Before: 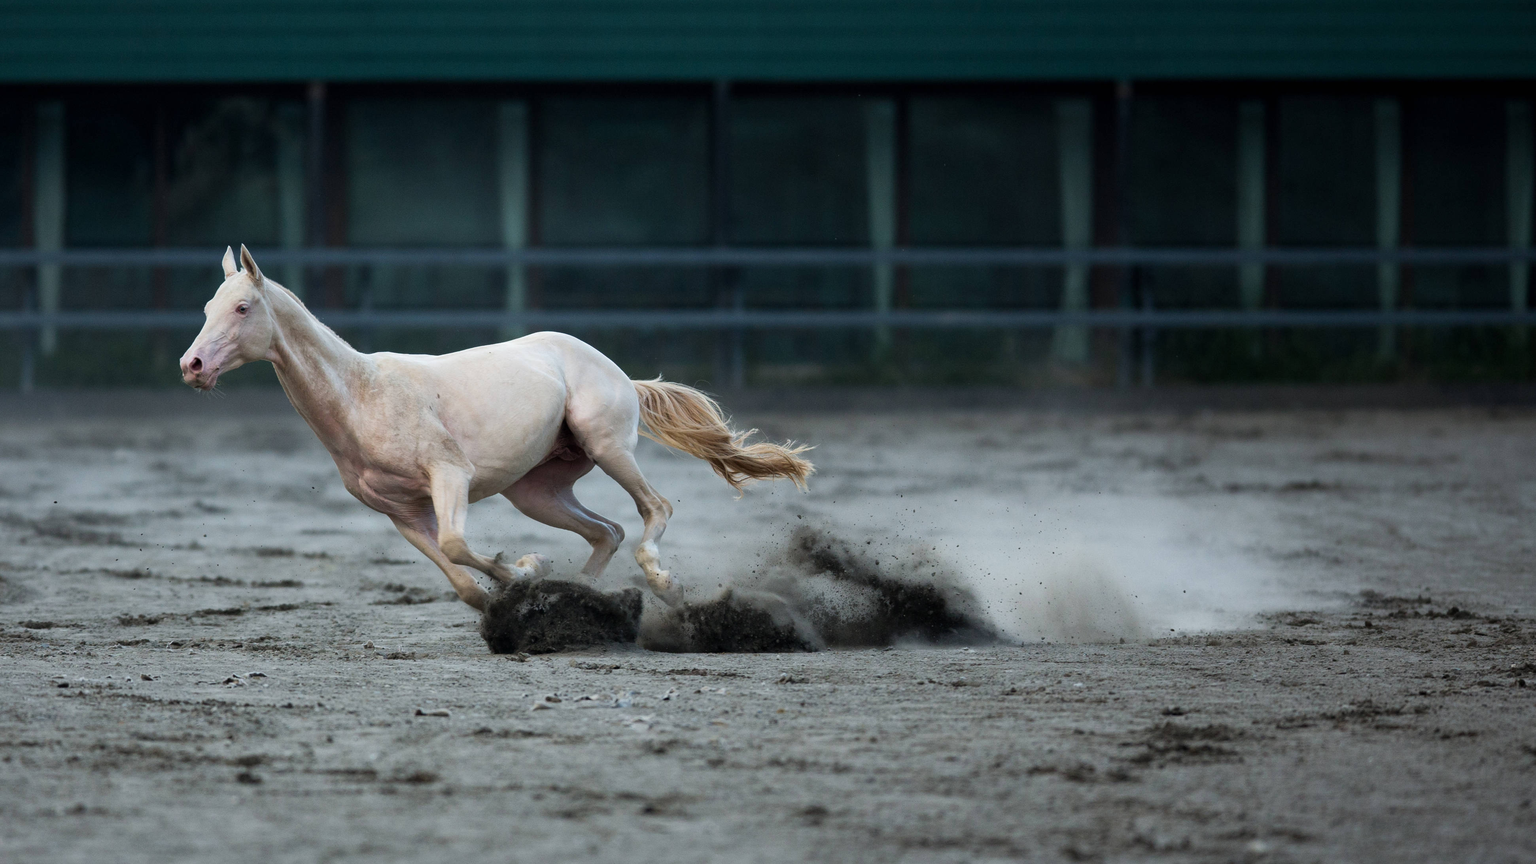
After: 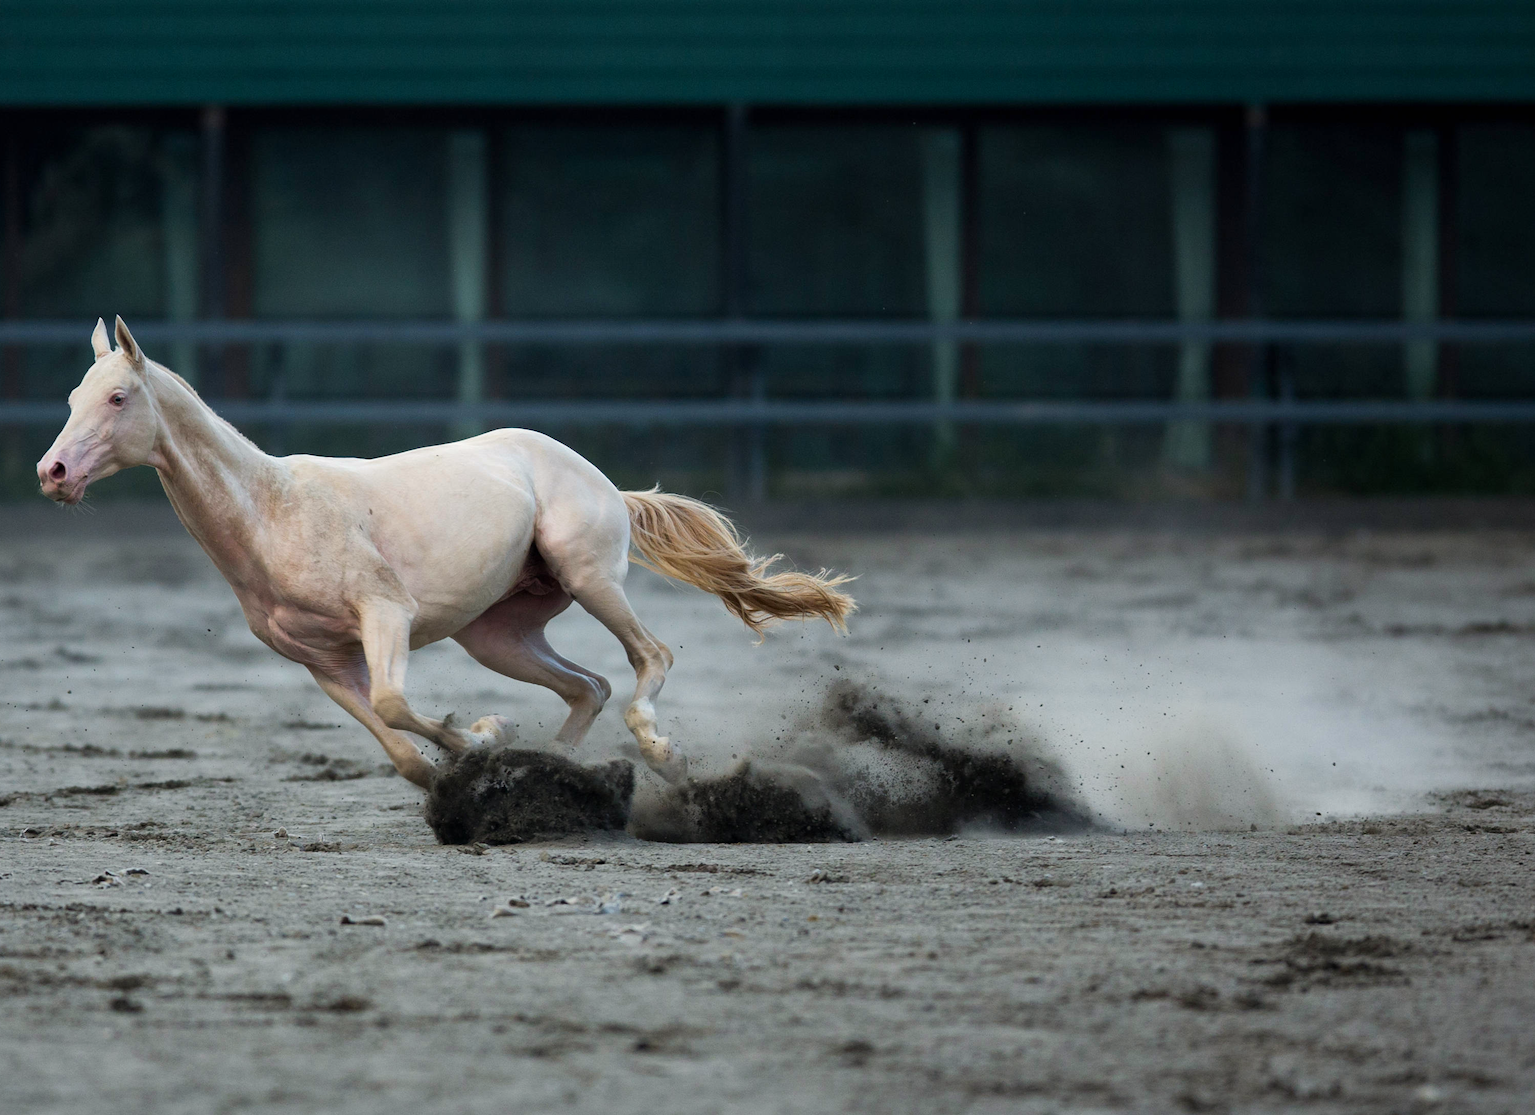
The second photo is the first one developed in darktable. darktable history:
color correction: highlights a* 0.816, highlights b* 2.78, saturation 1.1
crop: left 9.88%, right 12.664%
